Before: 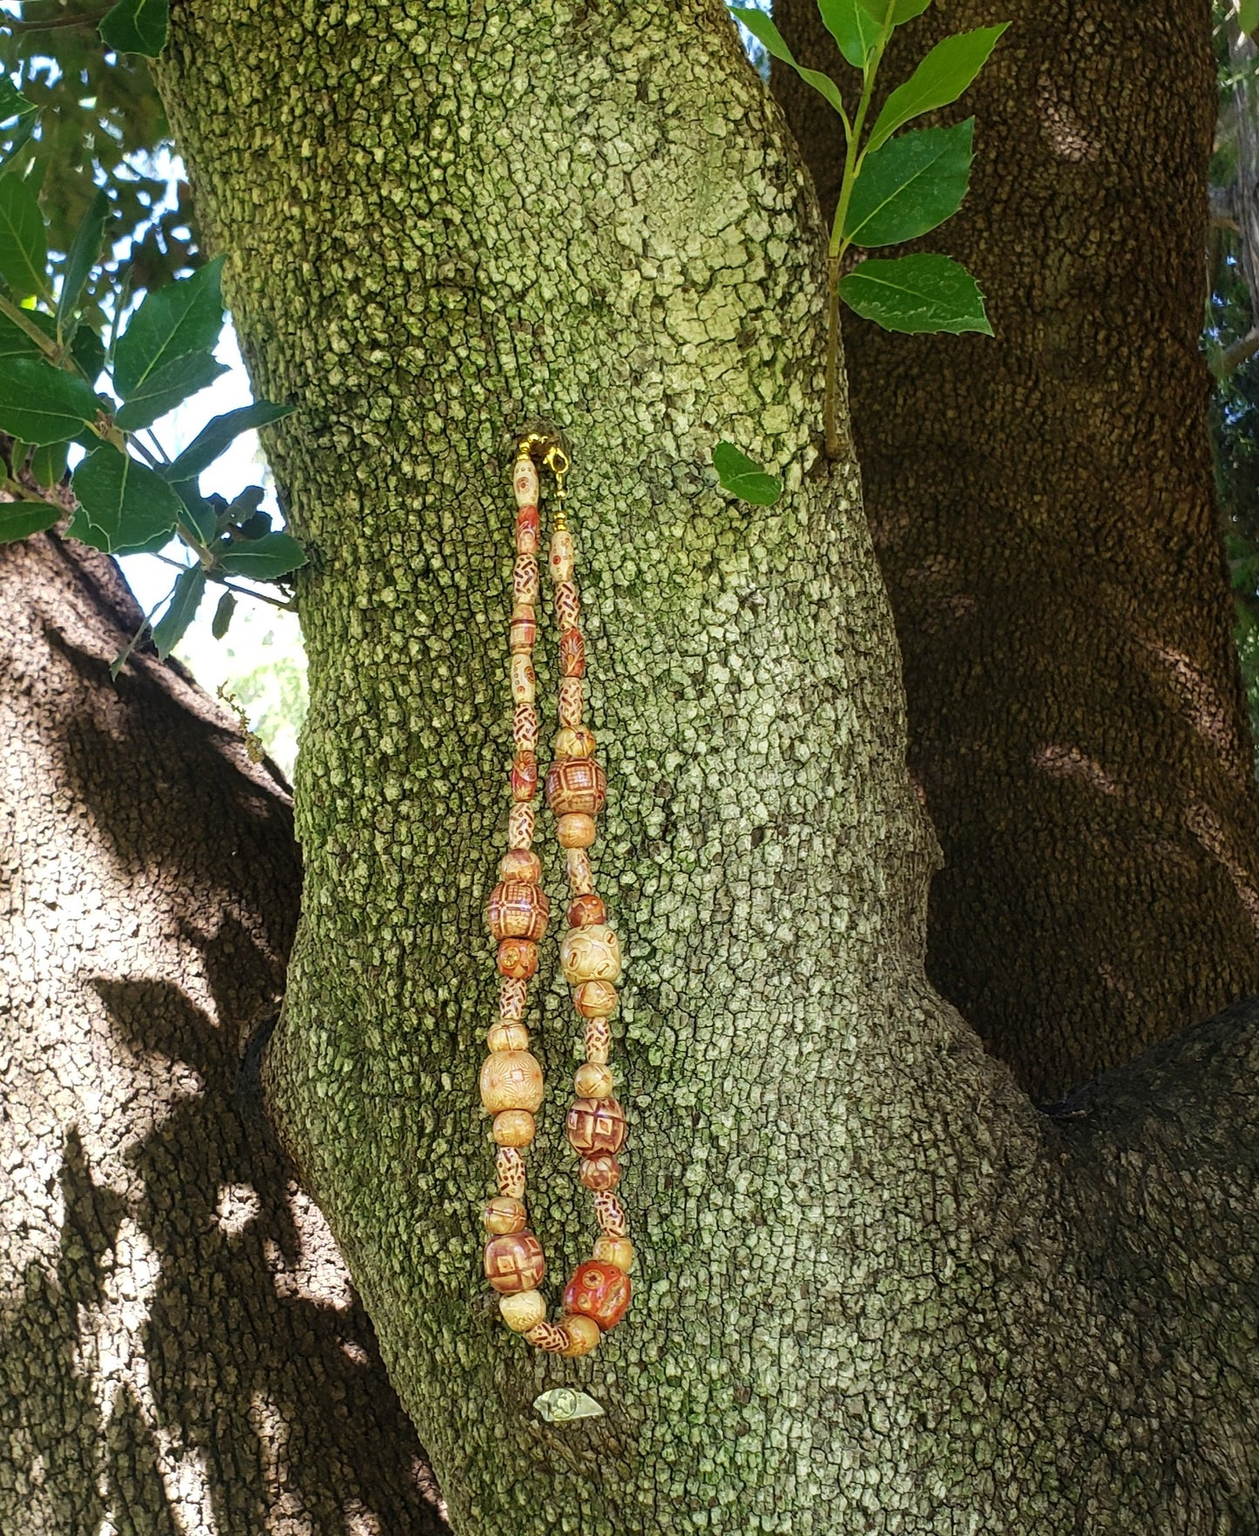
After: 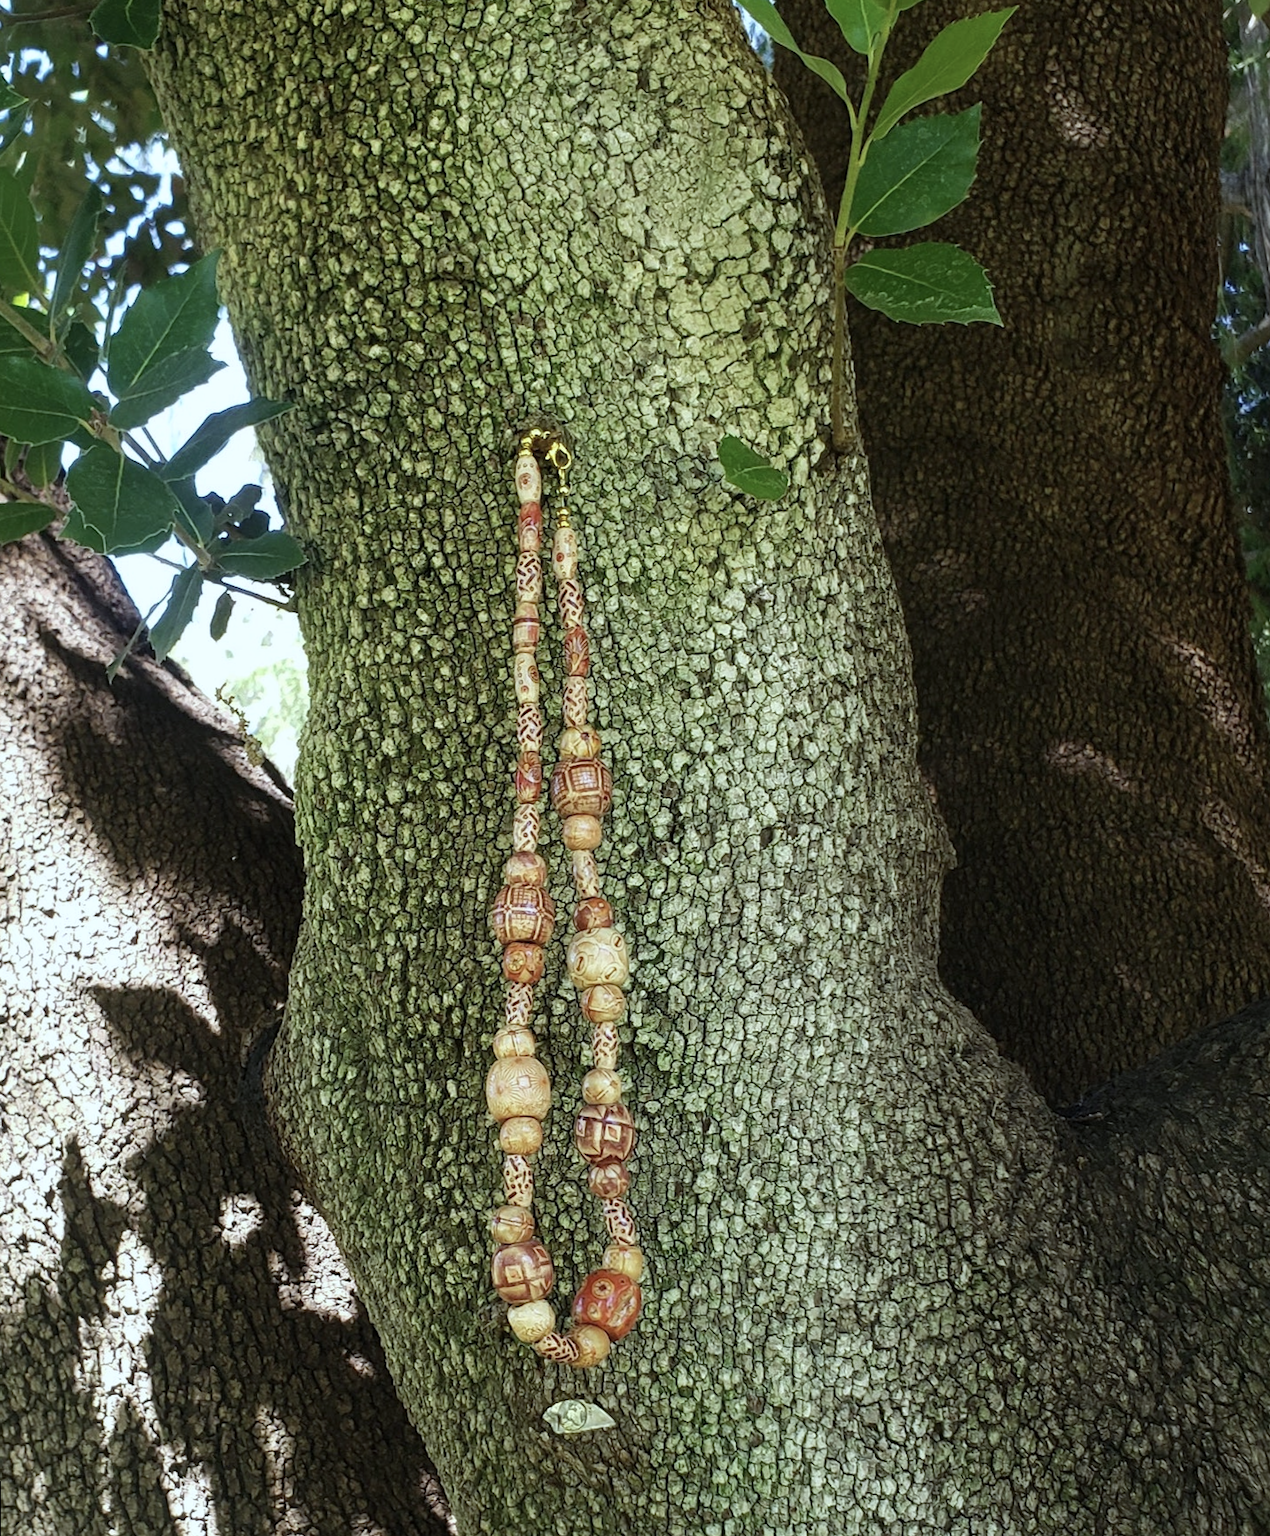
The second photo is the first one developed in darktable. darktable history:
contrast brightness saturation: contrast 0.06, brightness -0.01, saturation -0.23
white balance: red 0.925, blue 1.046
rotate and perspective: rotation -0.45°, automatic cropping original format, crop left 0.008, crop right 0.992, crop top 0.012, crop bottom 0.988
